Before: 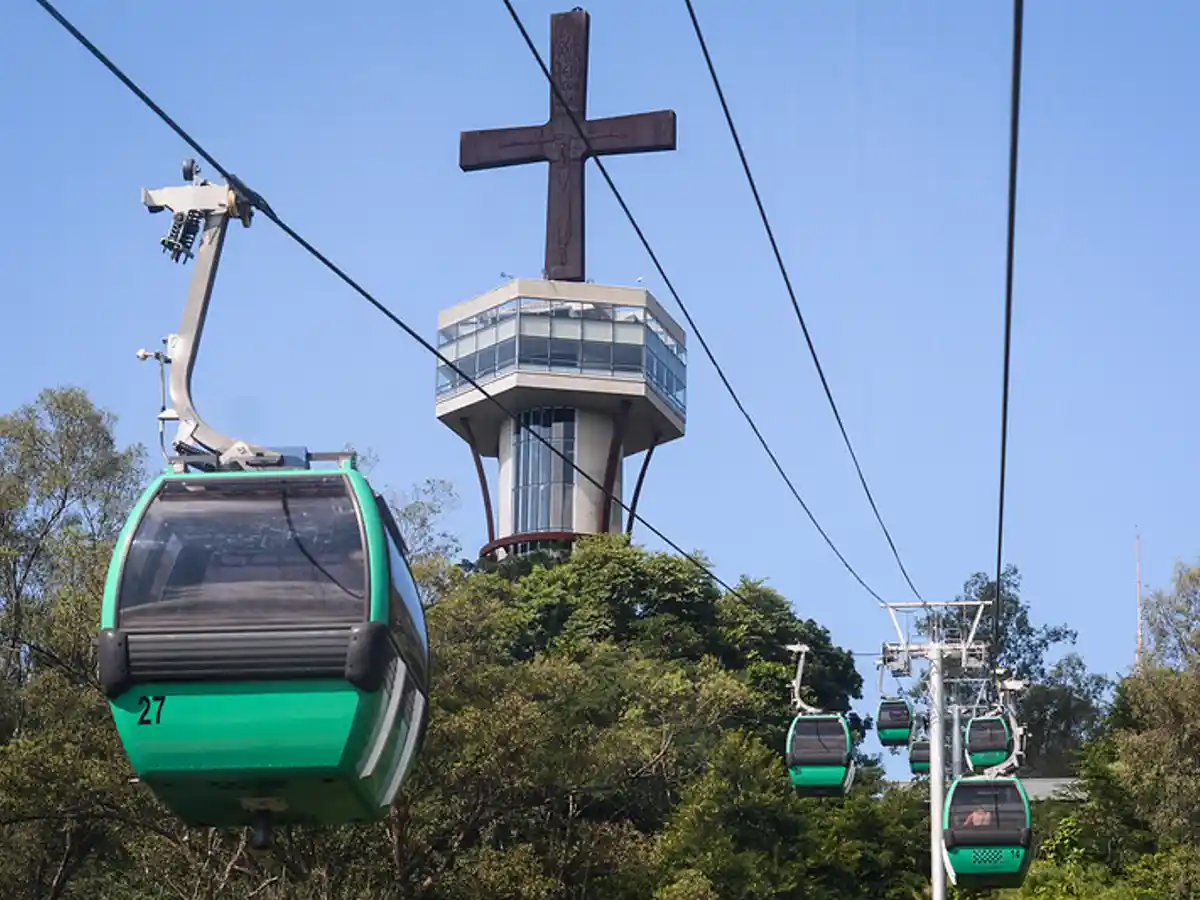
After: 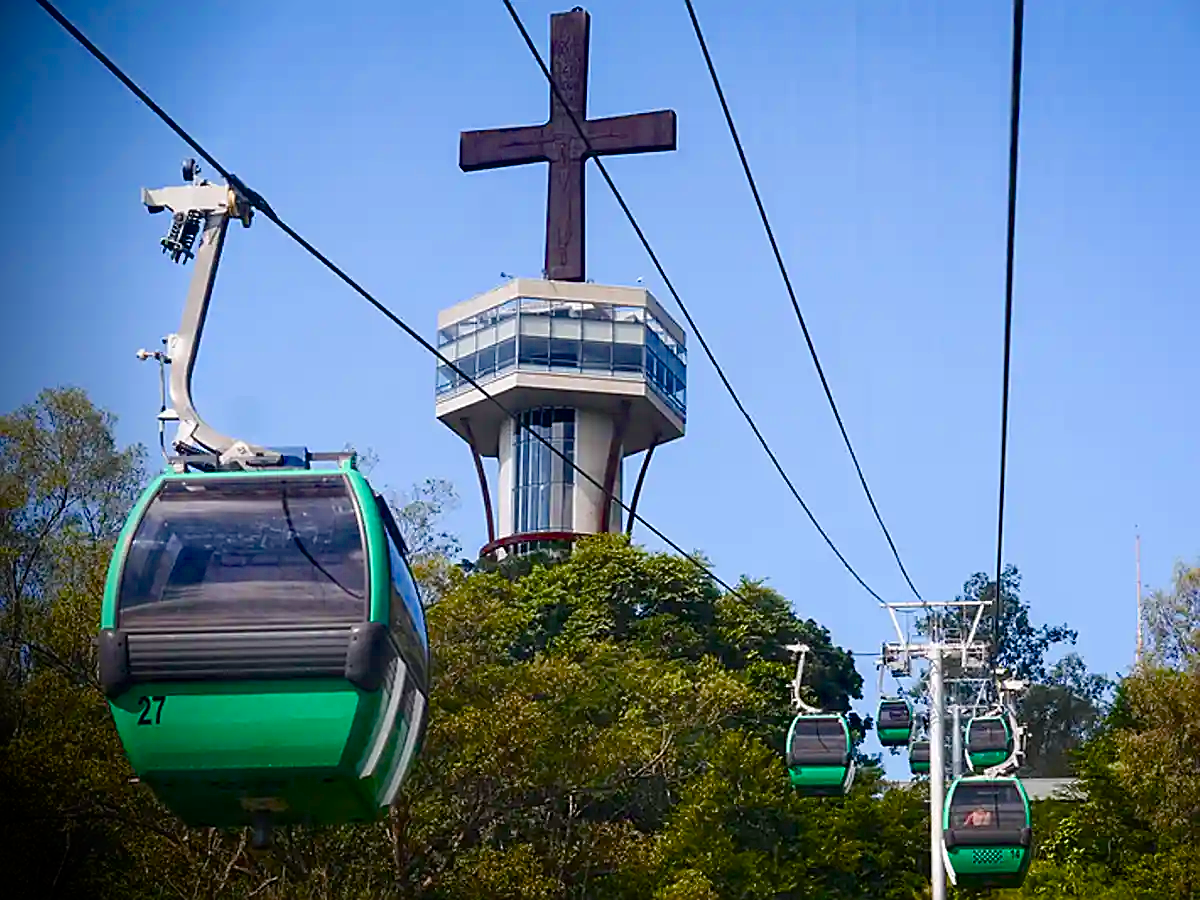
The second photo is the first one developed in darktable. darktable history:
color balance rgb: linear chroma grading › global chroma 15.604%, perceptual saturation grading › global saturation 27.234%, perceptual saturation grading › highlights -28.524%, perceptual saturation grading › mid-tones 15.637%, perceptual saturation grading › shadows 33.032%, global vibrance 1.452%, saturation formula JzAzBz (2021)
sharpen: on, module defaults
vignetting: fall-off start 91.74%, brightness -0.984, saturation 0.491, center (0.22, -0.238)
